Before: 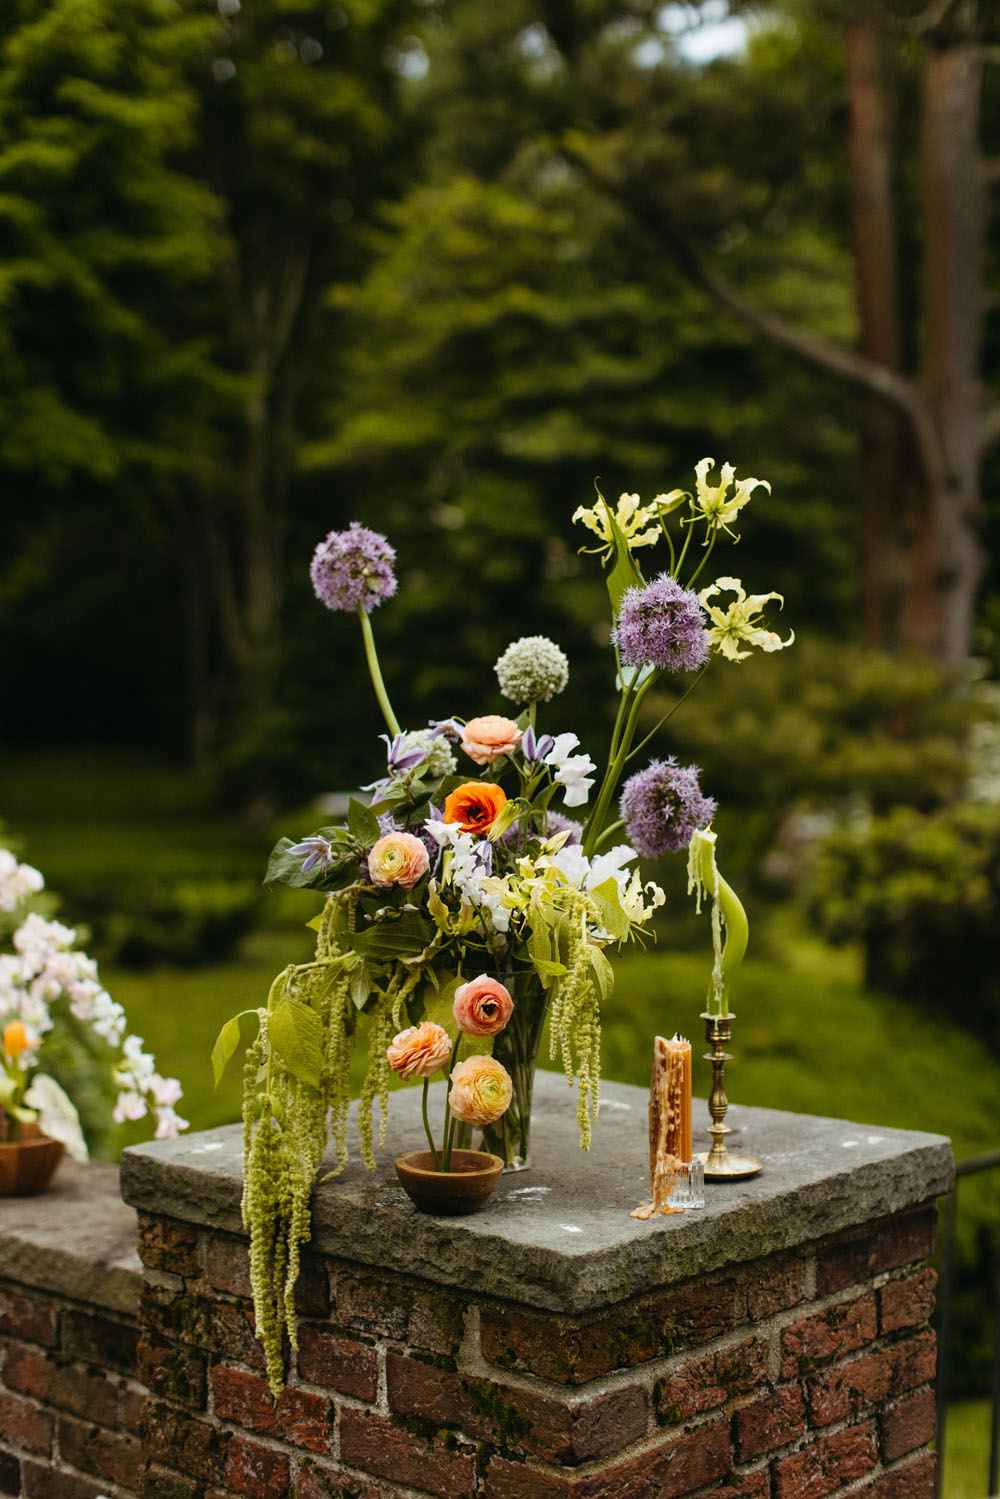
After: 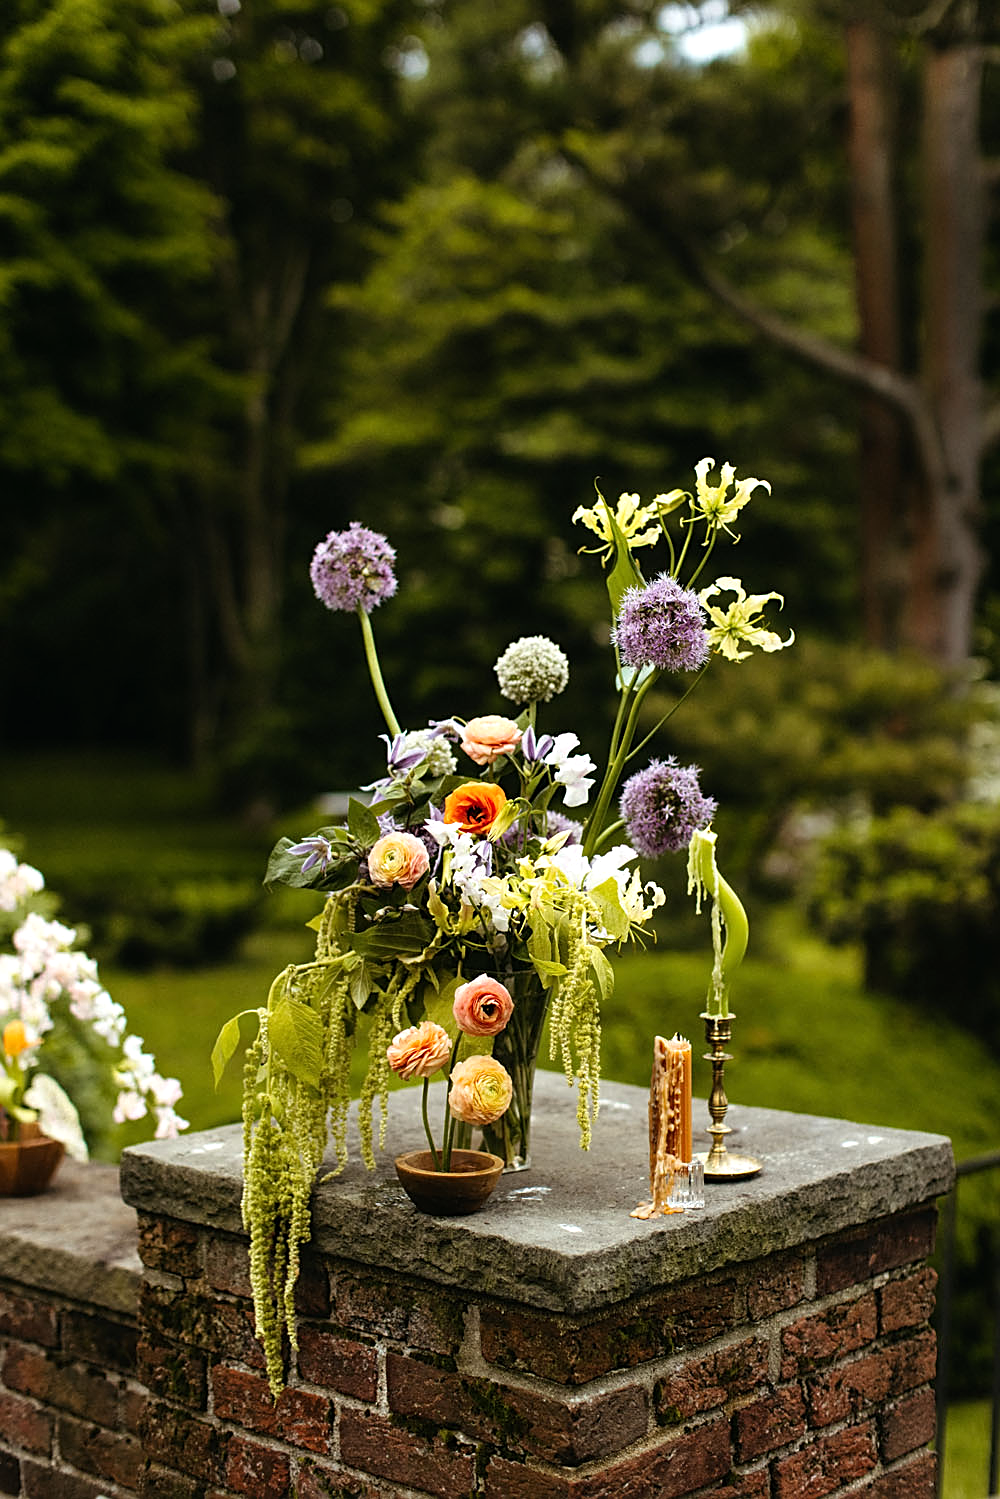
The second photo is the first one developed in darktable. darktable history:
tone equalizer: -8 EV -0.408 EV, -7 EV -0.357 EV, -6 EV -0.298 EV, -5 EV -0.19 EV, -3 EV 0.247 EV, -2 EV 0.336 EV, -1 EV 0.406 EV, +0 EV 0.433 EV
sharpen: amount 0.534
